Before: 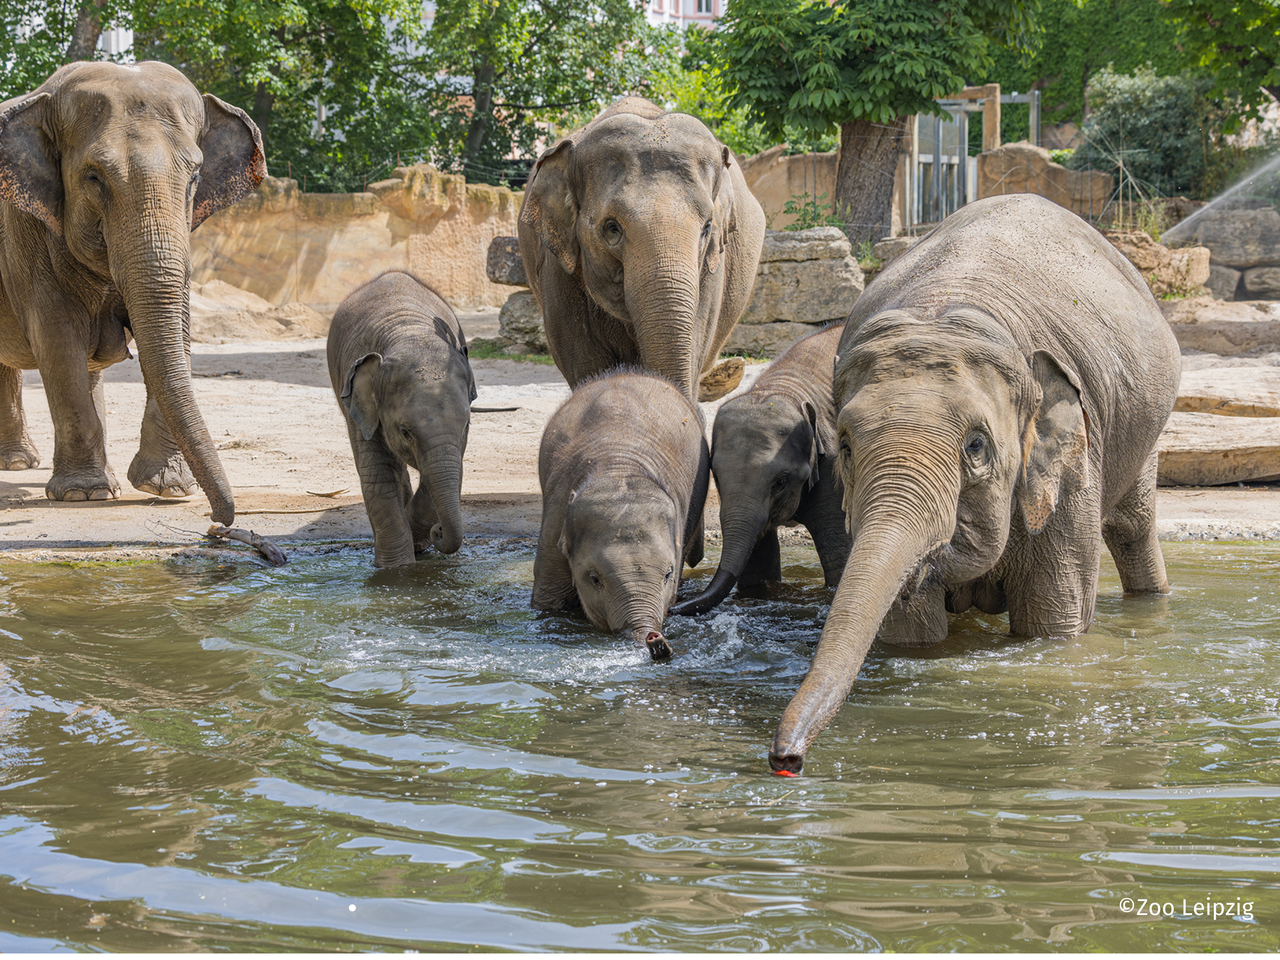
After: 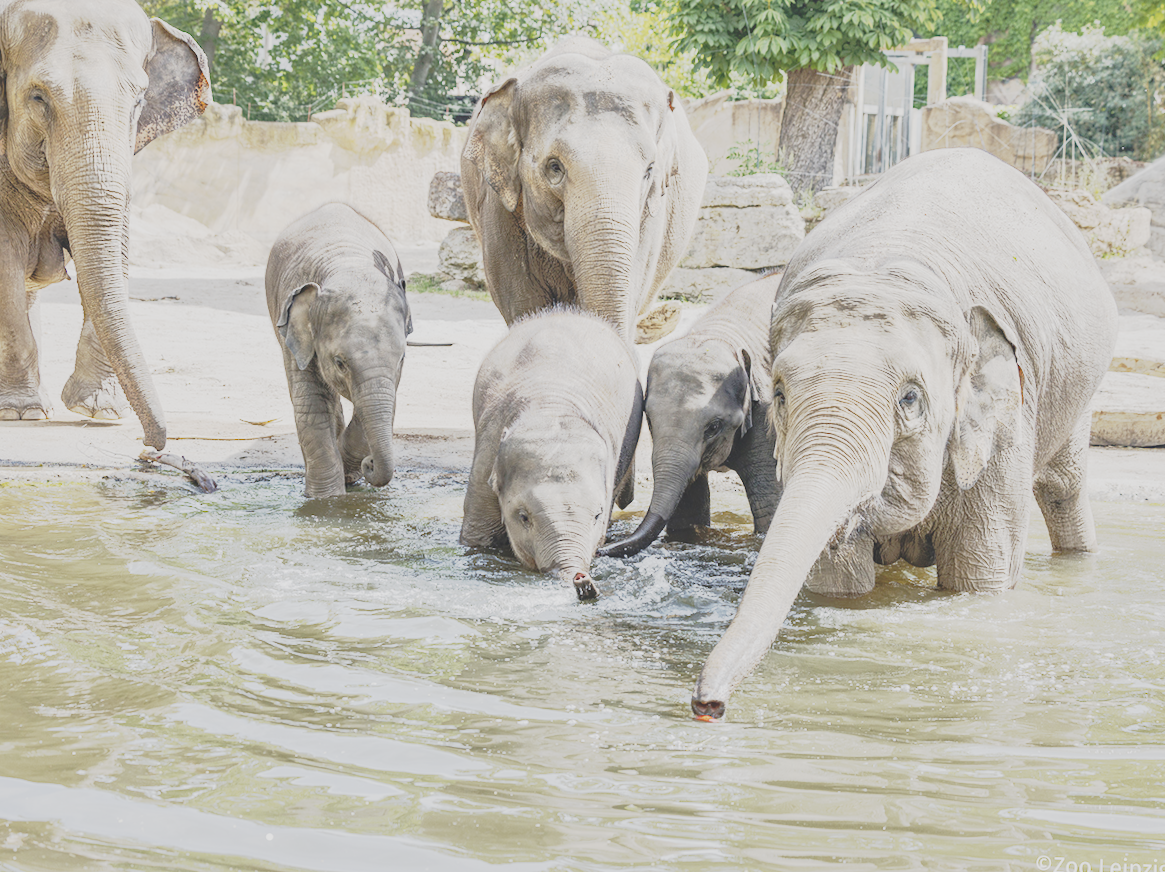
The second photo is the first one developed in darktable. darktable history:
crop and rotate: angle -2.13°, left 3.108%, top 4.175%, right 1.374%, bottom 0.512%
exposure: exposure 1.999 EV, compensate highlight preservation false
local contrast: highlights 104%, shadows 100%, detail 119%, midtone range 0.2
contrast brightness saturation: contrast -0.266, saturation -0.434
shadows and highlights: on, module defaults
base curve: curves: ch0 [(0, 0) (0.036, 0.037) (0.121, 0.228) (0.46, 0.76) (0.859, 0.983) (1, 1)], preserve colors none
